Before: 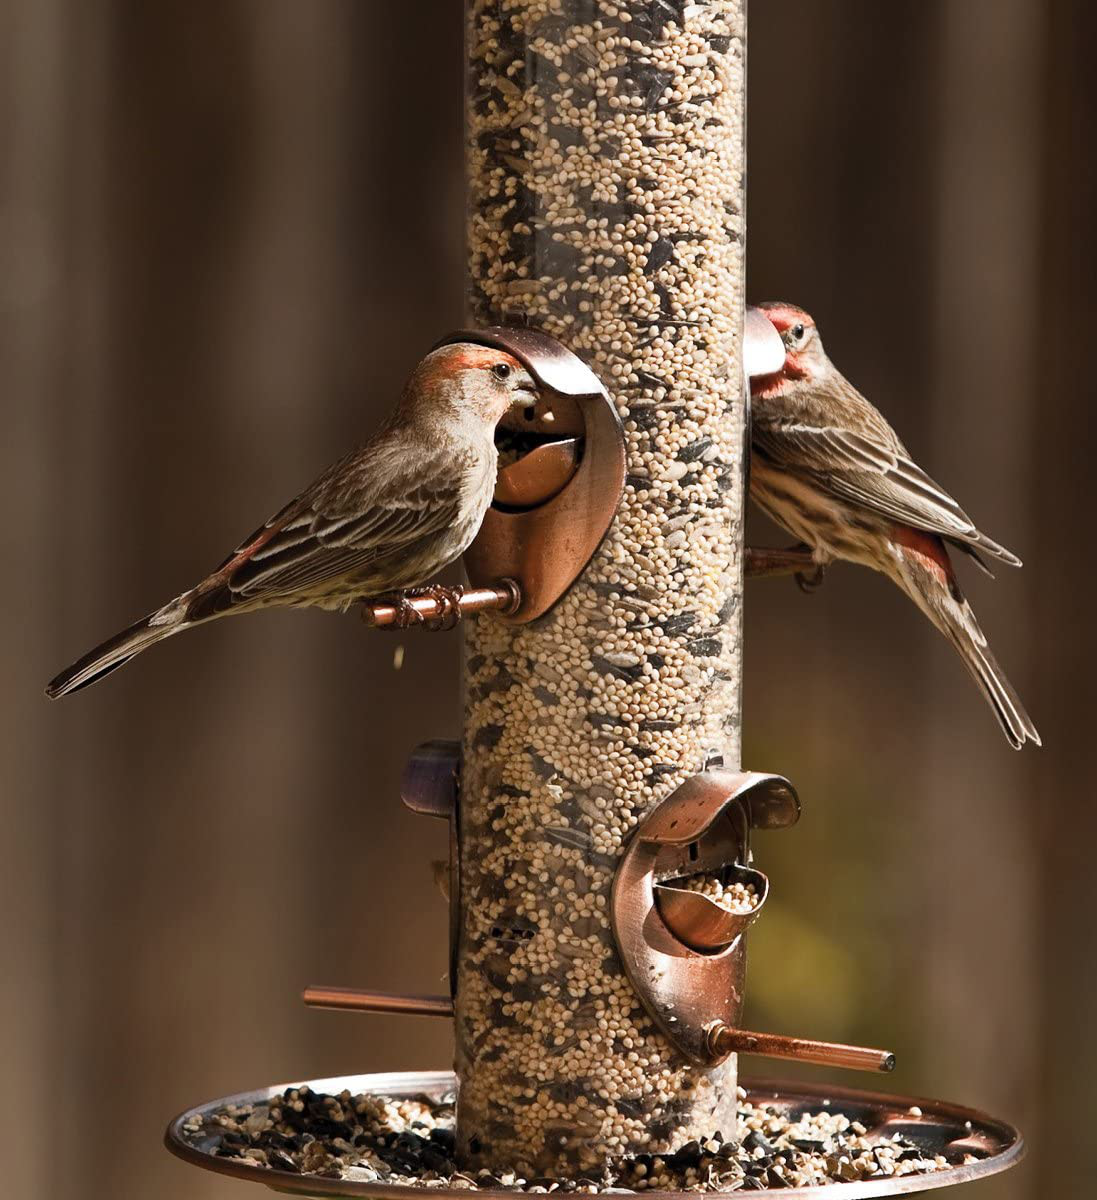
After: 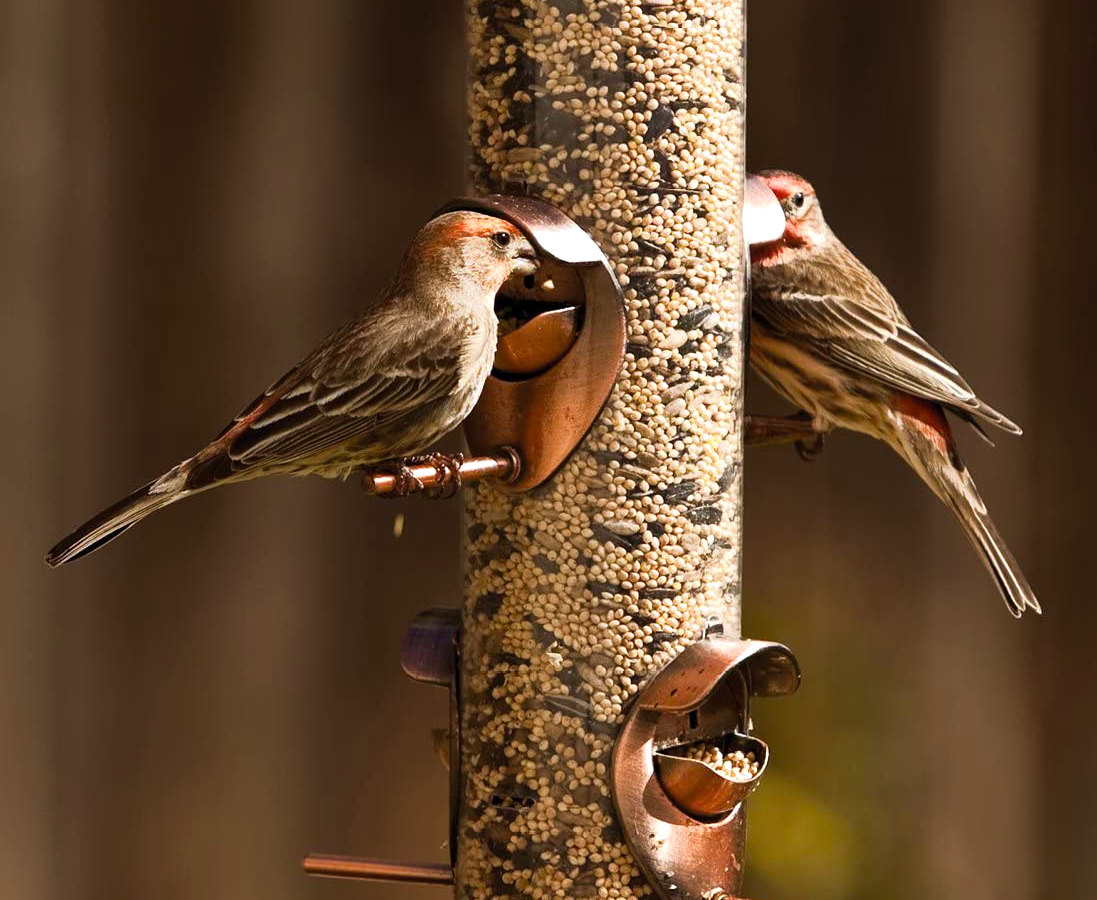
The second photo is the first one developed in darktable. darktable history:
color balance: contrast 6.48%, output saturation 113.3%
crop: top 11.038%, bottom 13.962%
velvia: on, module defaults
